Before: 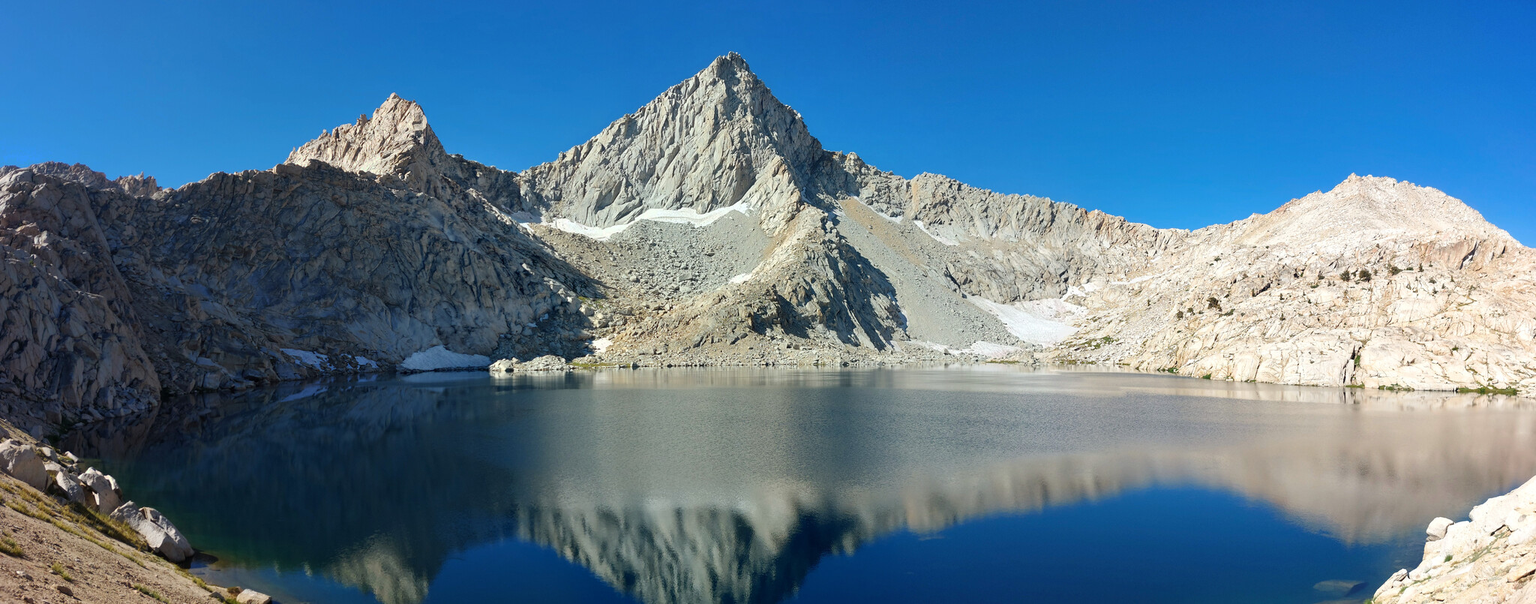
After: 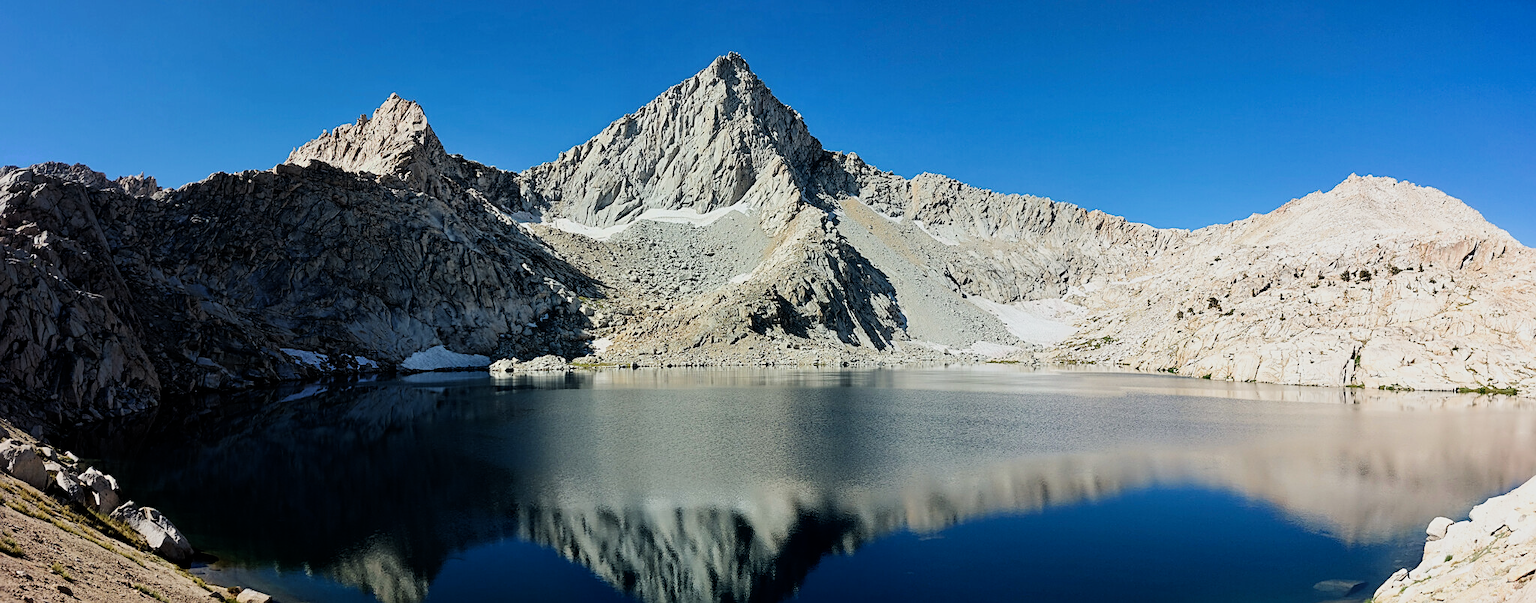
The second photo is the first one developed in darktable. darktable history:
filmic rgb: black relative exposure -5 EV, hardness 2.88, contrast 1.3, highlights saturation mix -30%
contrast brightness saturation: contrast 0.08, saturation 0.02
sharpen: on, module defaults
